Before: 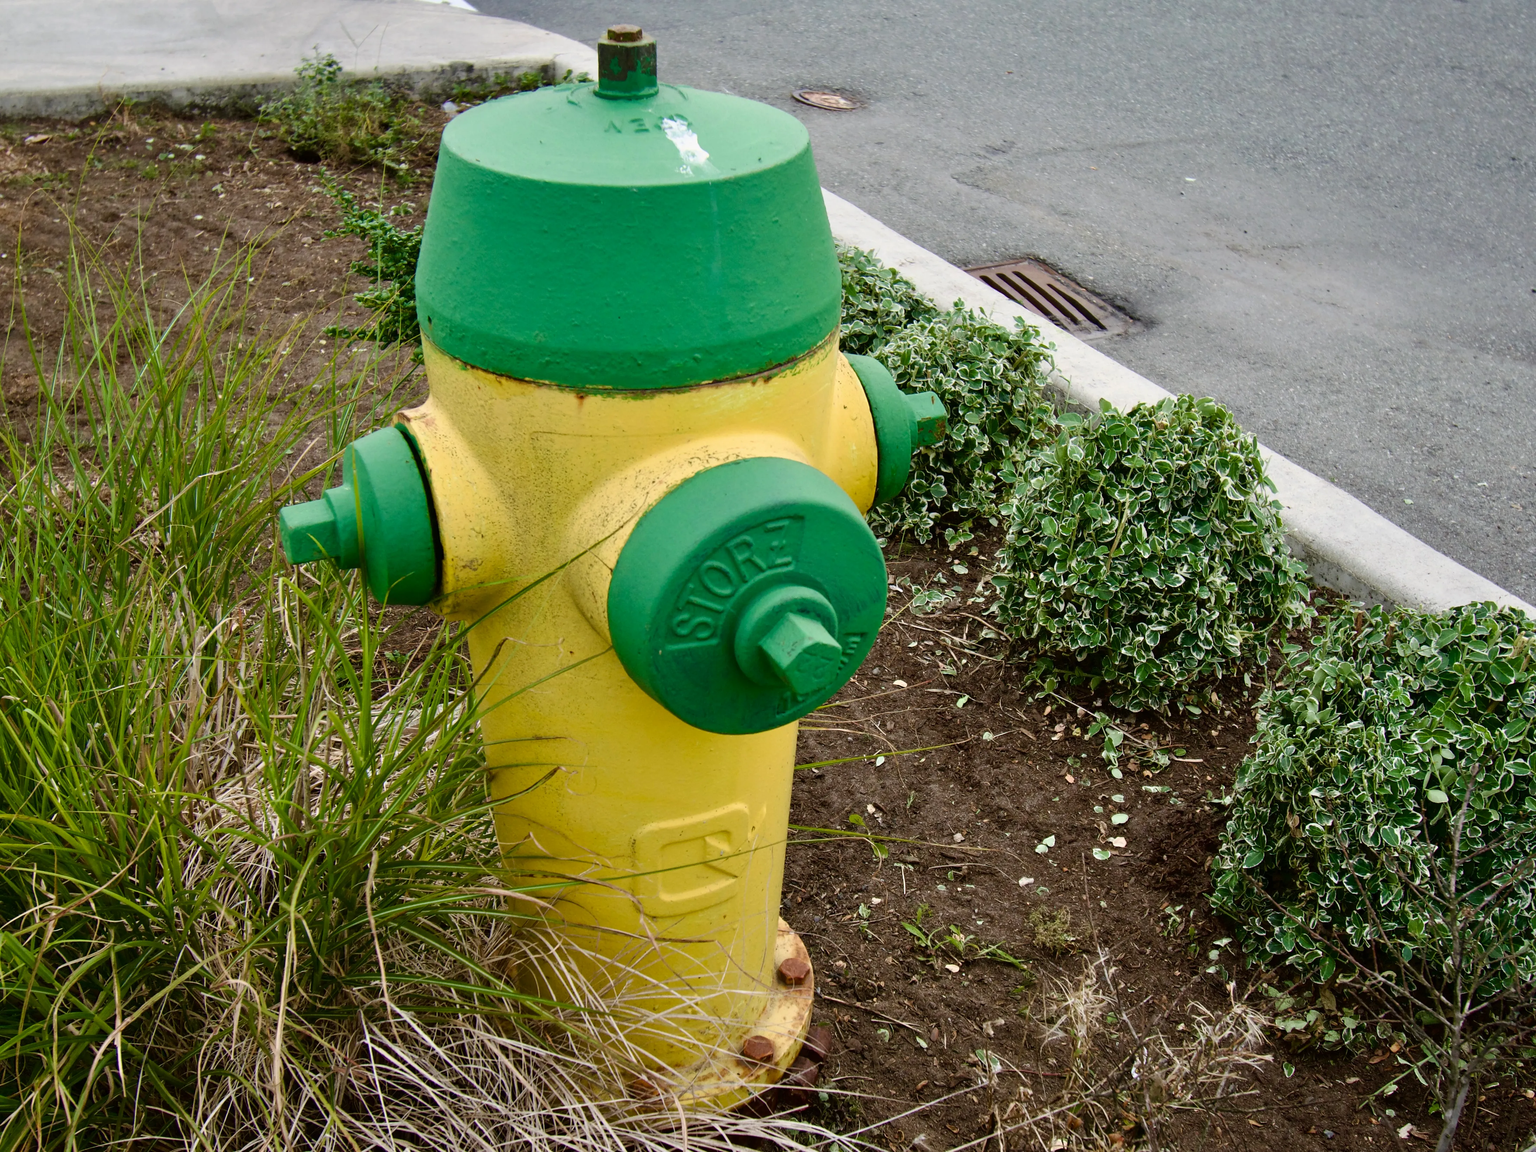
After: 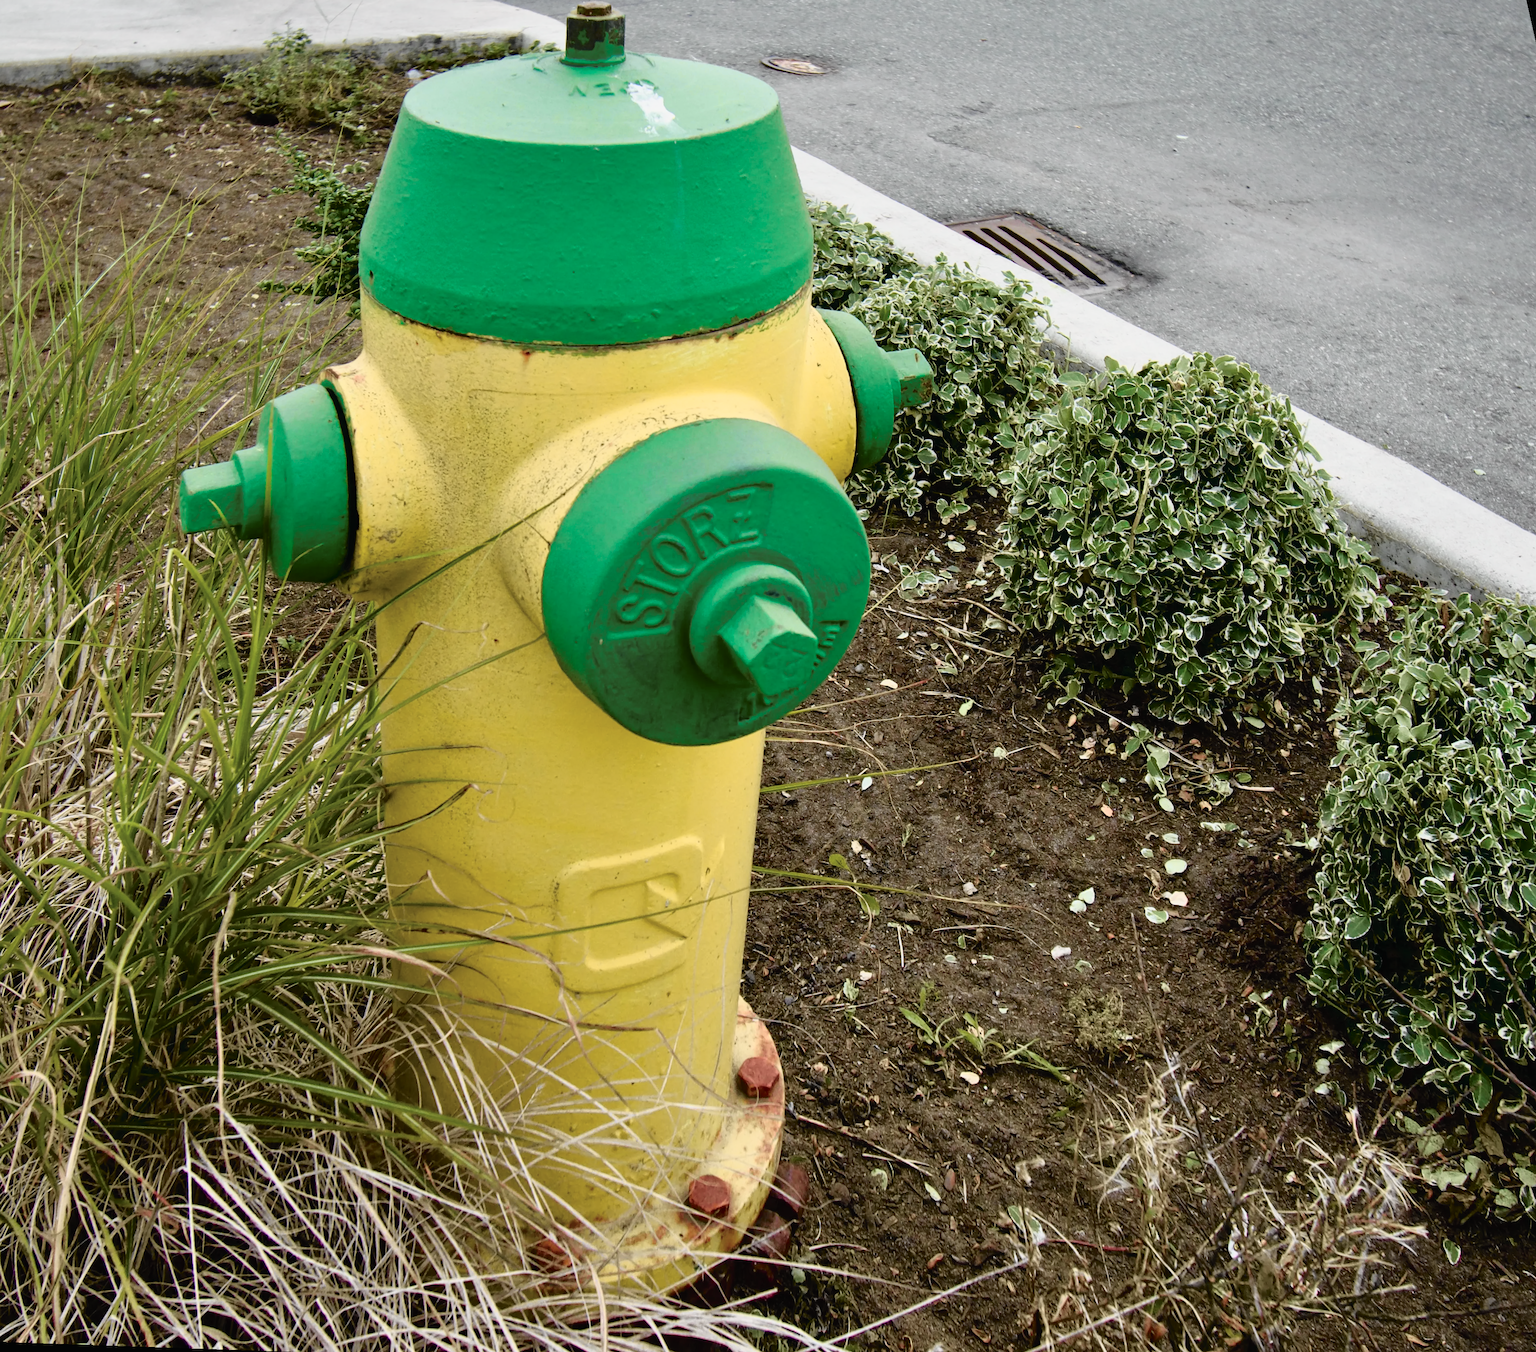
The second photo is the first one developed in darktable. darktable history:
tone curve: curves: ch0 [(0, 0.009) (0.105, 0.08) (0.195, 0.18) (0.283, 0.316) (0.384, 0.434) (0.485, 0.531) (0.638, 0.69) (0.81, 0.872) (1, 0.977)]; ch1 [(0, 0) (0.161, 0.092) (0.35, 0.33) (0.379, 0.401) (0.456, 0.469) (0.502, 0.5) (0.525, 0.514) (0.586, 0.617) (0.635, 0.655) (1, 1)]; ch2 [(0, 0) (0.371, 0.362) (0.437, 0.437) (0.48, 0.49) (0.53, 0.515) (0.56, 0.571) (0.622, 0.606) (1, 1)], color space Lab, independent channels, preserve colors none
rotate and perspective: rotation 0.72°, lens shift (vertical) -0.352, lens shift (horizontal) -0.051, crop left 0.152, crop right 0.859, crop top 0.019, crop bottom 0.964
